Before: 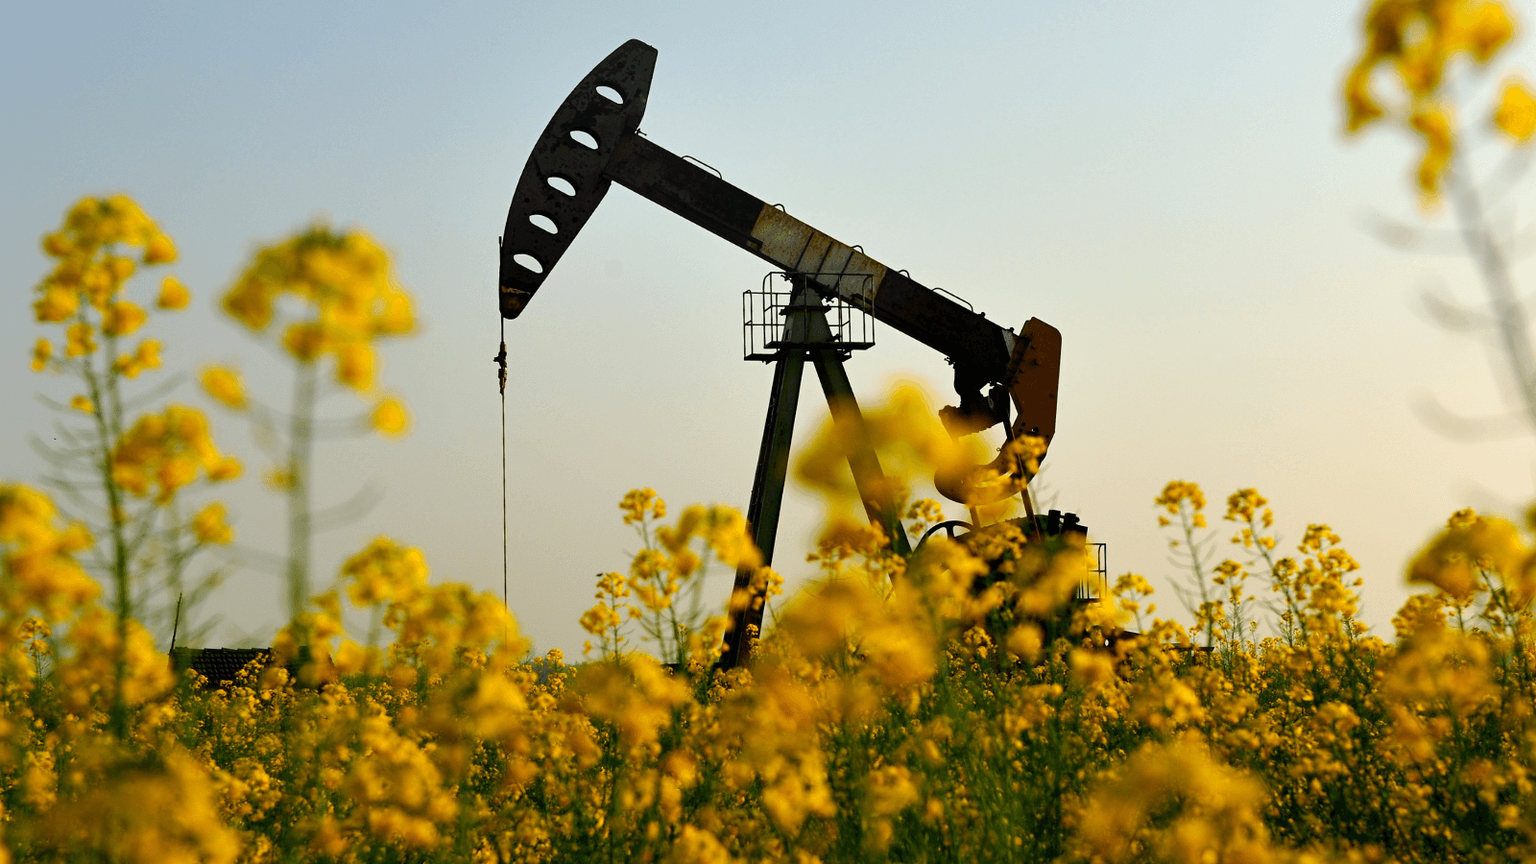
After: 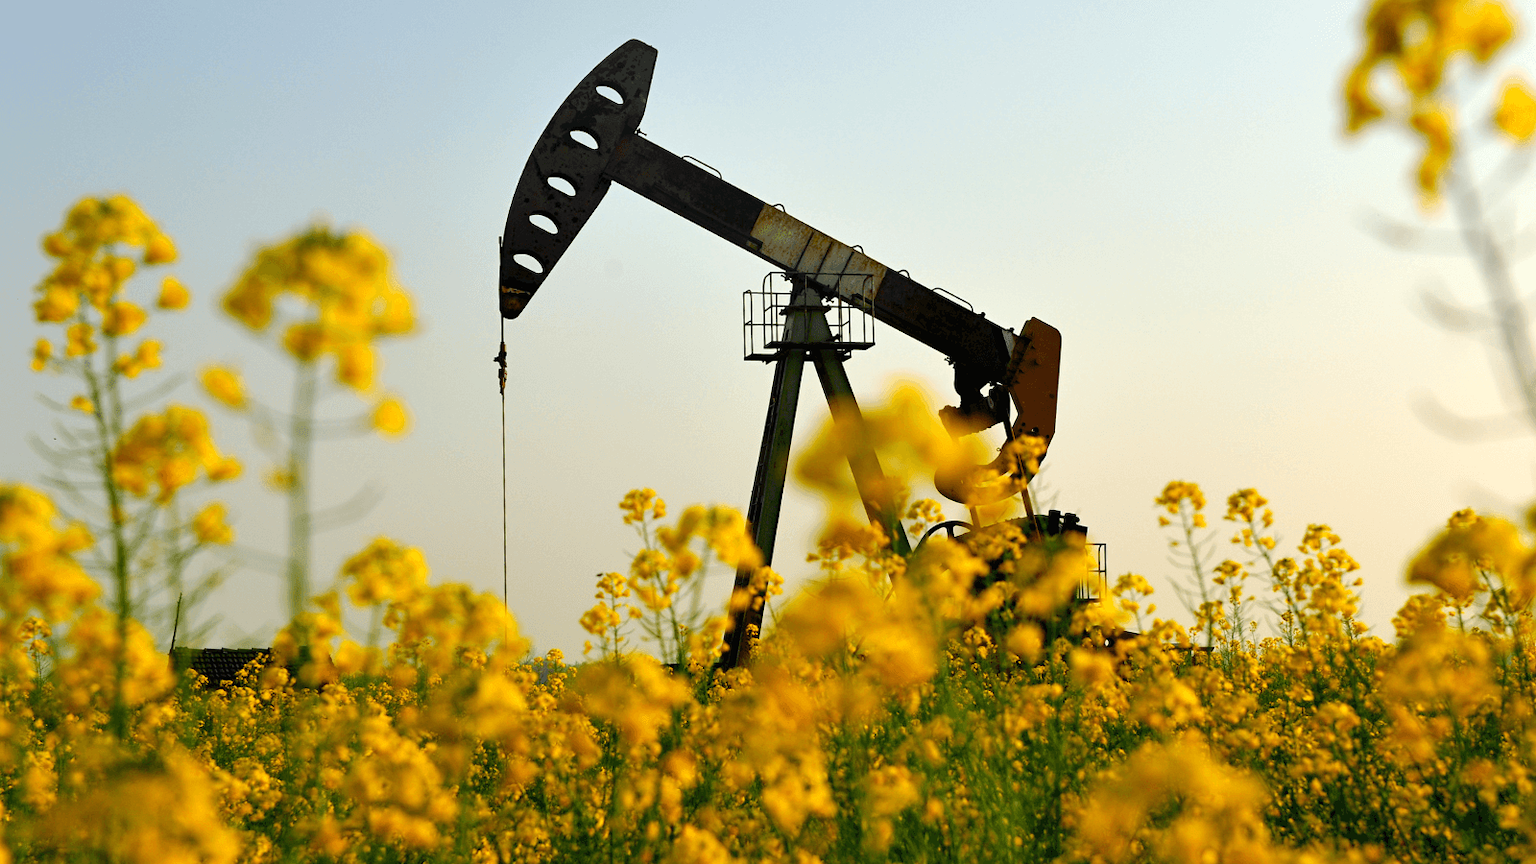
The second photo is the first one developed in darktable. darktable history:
tone equalizer: -7 EV 0.147 EV, -6 EV 0.574 EV, -5 EV 1.11 EV, -4 EV 1.33 EV, -3 EV 1.17 EV, -2 EV 0.6 EV, -1 EV 0.15 EV, smoothing diameter 24.99%, edges refinement/feathering 8.65, preserve details guided filter
exposure: exposure 0.201 EV, compensate highlight preservation false
